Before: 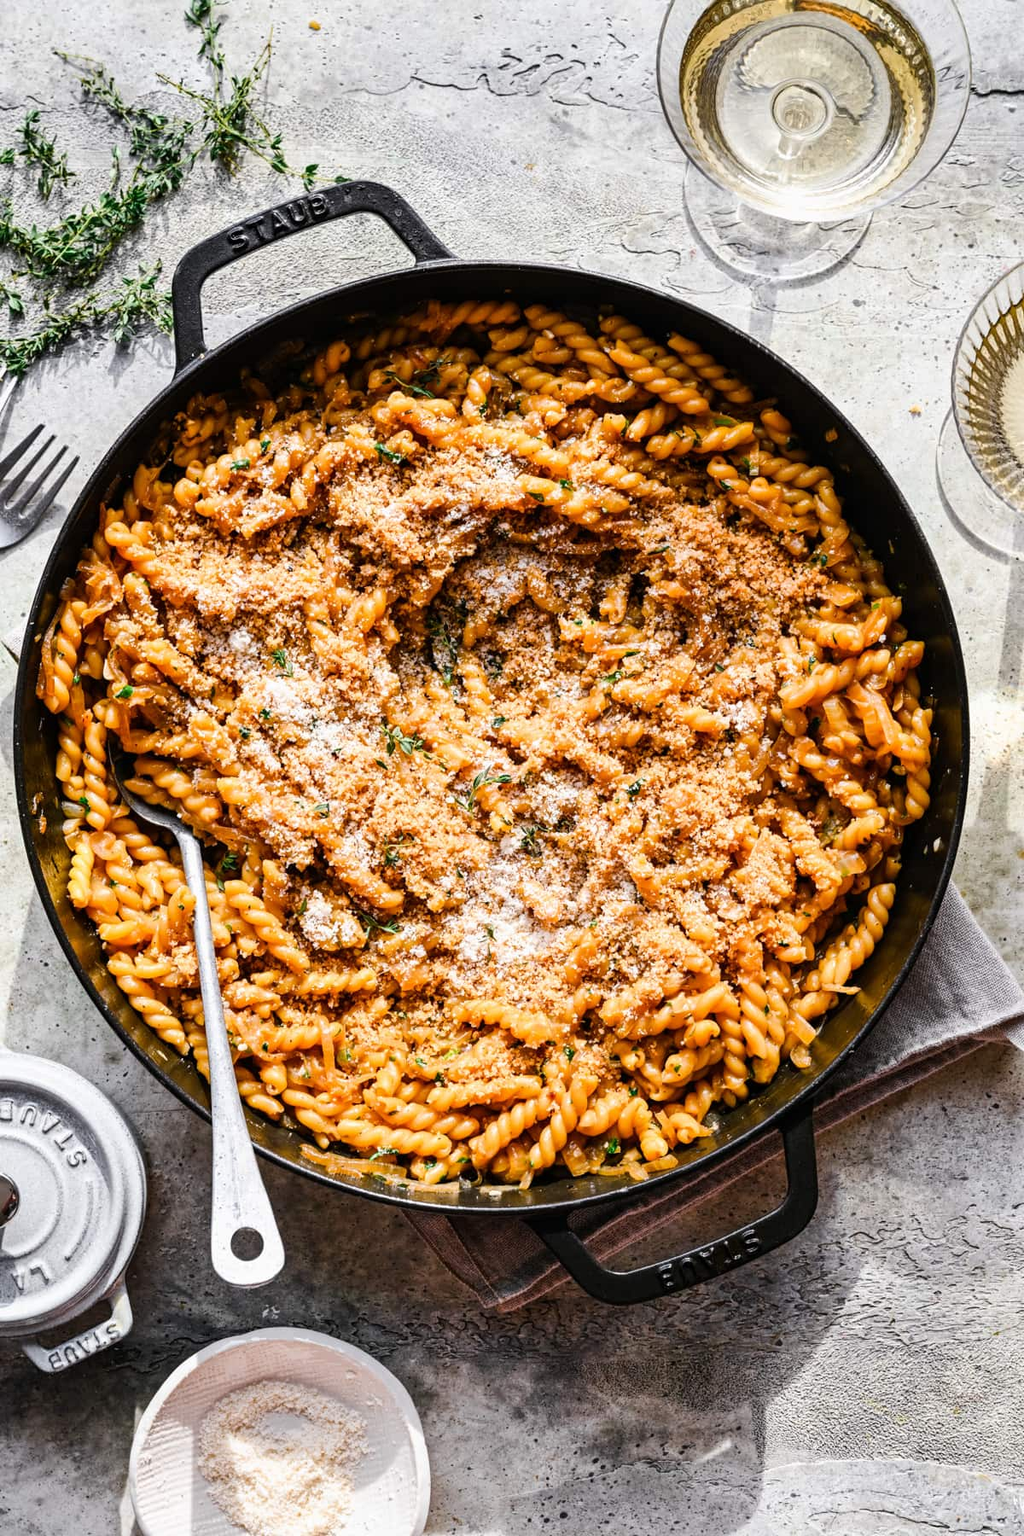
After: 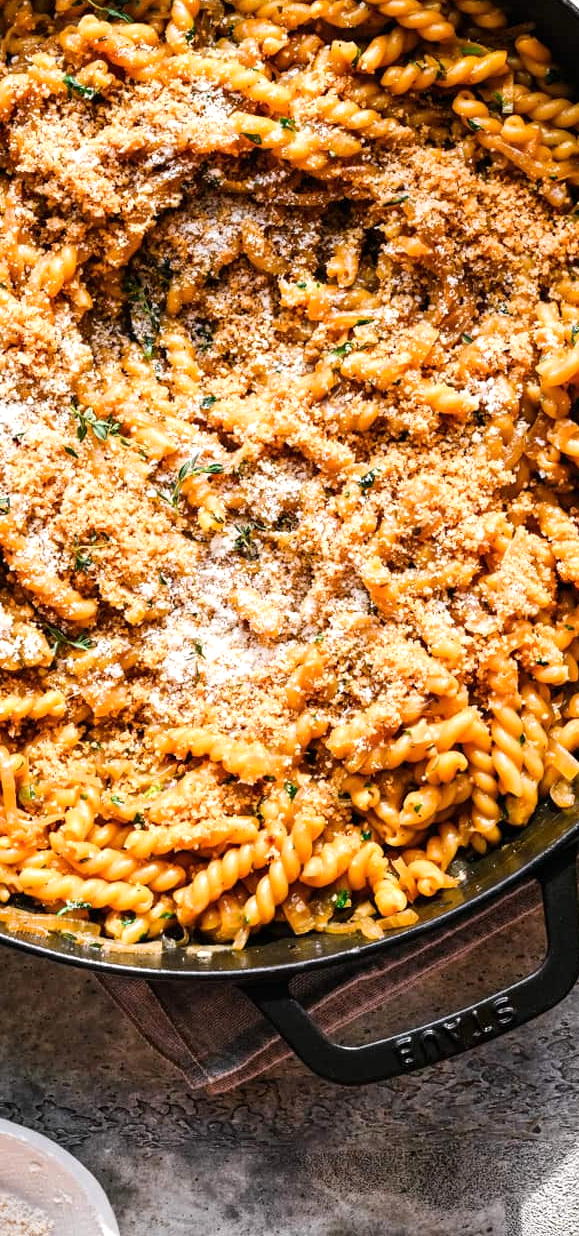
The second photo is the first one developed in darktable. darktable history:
exposure: exposure 0.227 EV, compensate highlight preservation false
crop: left 31.4%, top 24.691%, right 20.344%, bottom 6.616%
